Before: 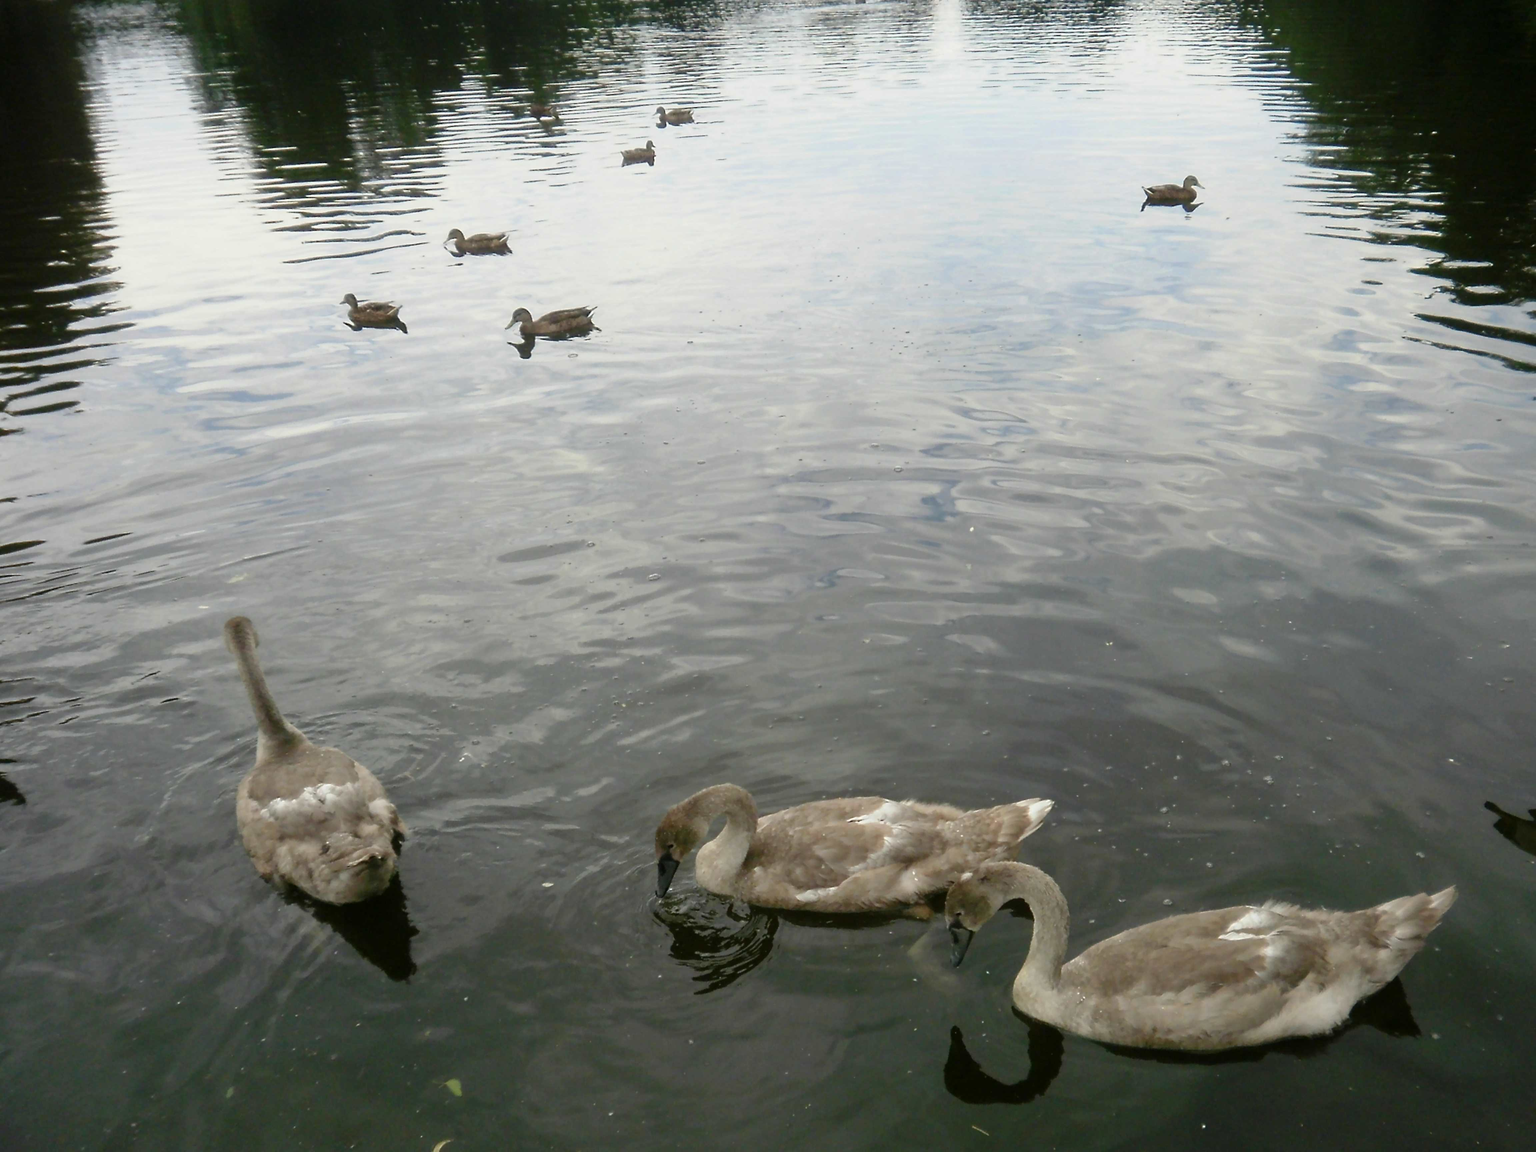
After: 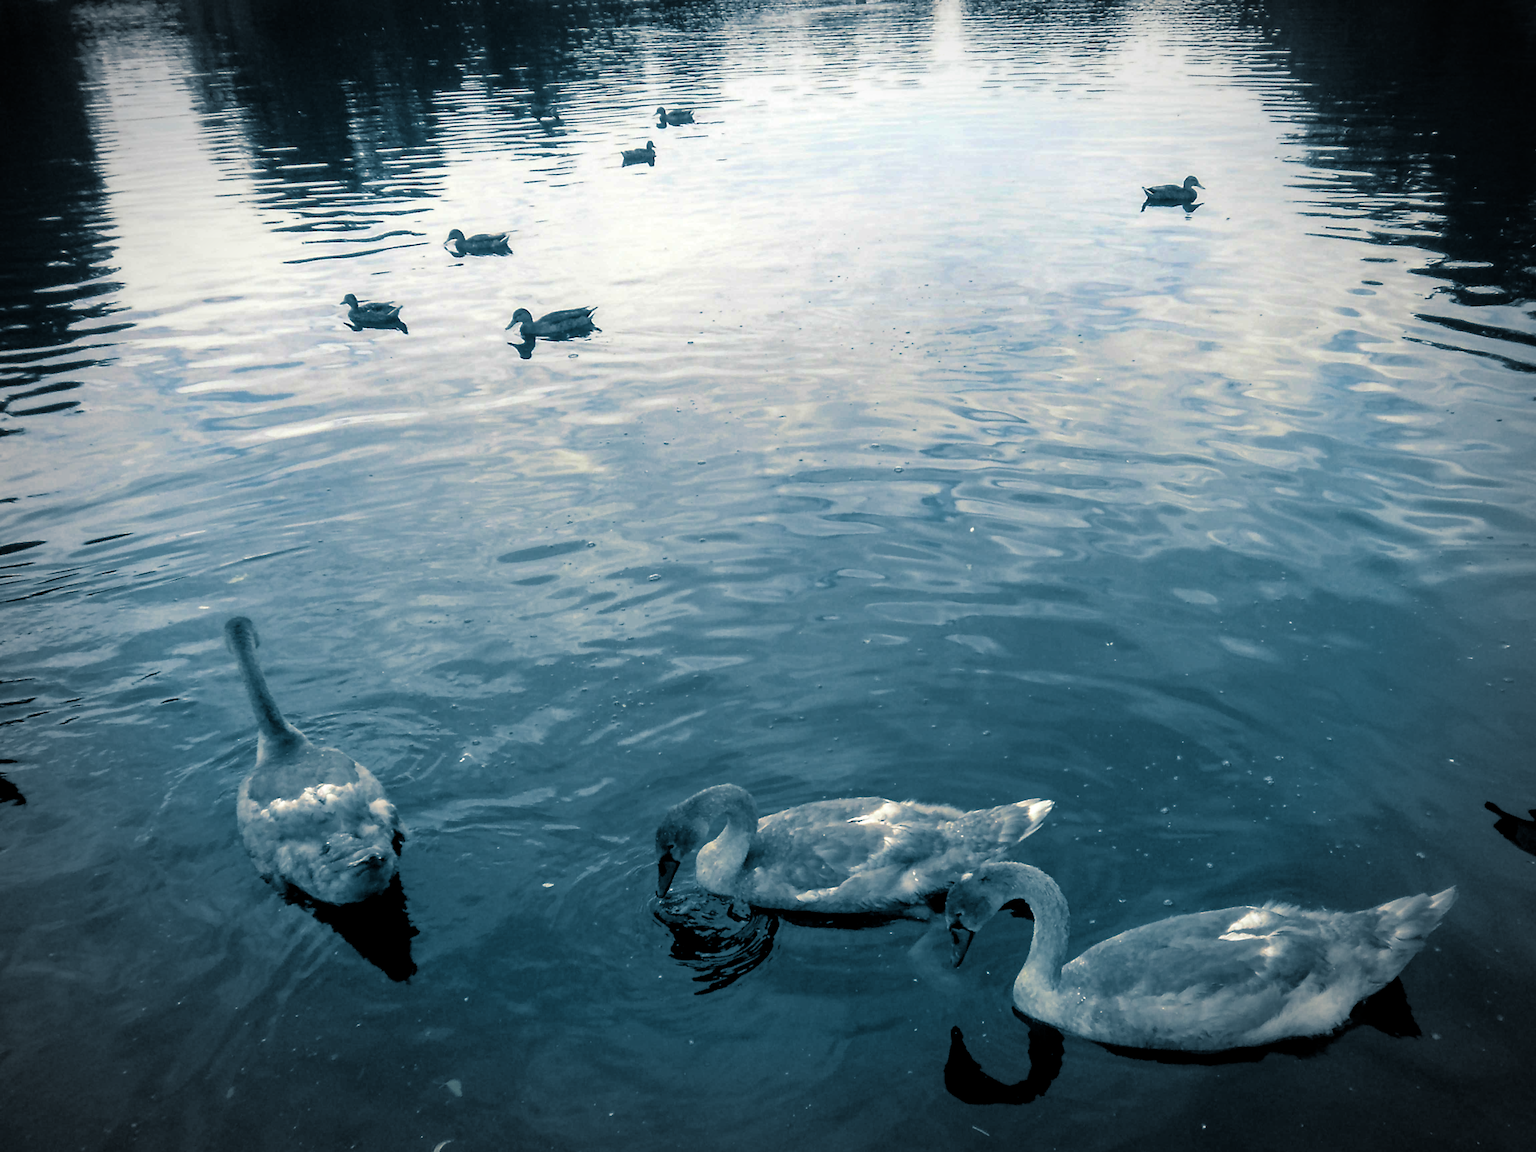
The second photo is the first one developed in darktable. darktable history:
color balance: mode lift, gamma, gain (sRGB), lift [0.97, 1, 1, 1], gamma [1.03, 1, 1, 1]
haze removal: compatibility mode true, adaptive false
split-toning: shadows › hue 212.4°, balance -70
vignetting: automatic ratio true
local contrast: on, module defaults
rgb curve: curves: ch0 [(0, 0) (0.053, 0.068) (0.122, 0.128) (1, 1)]
